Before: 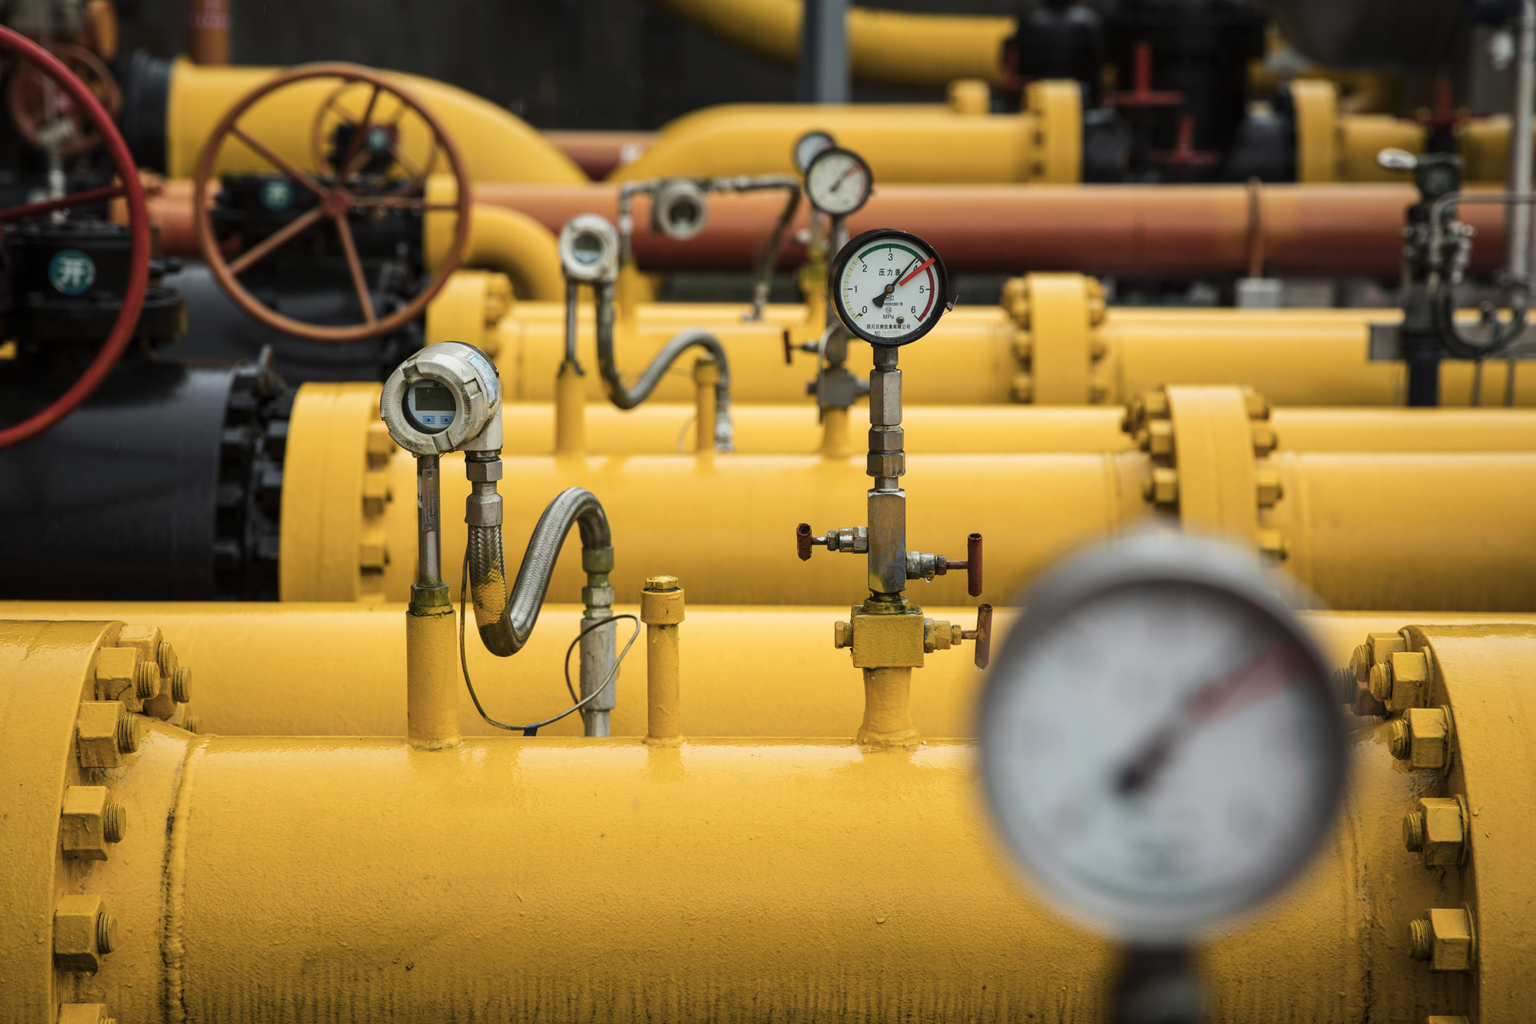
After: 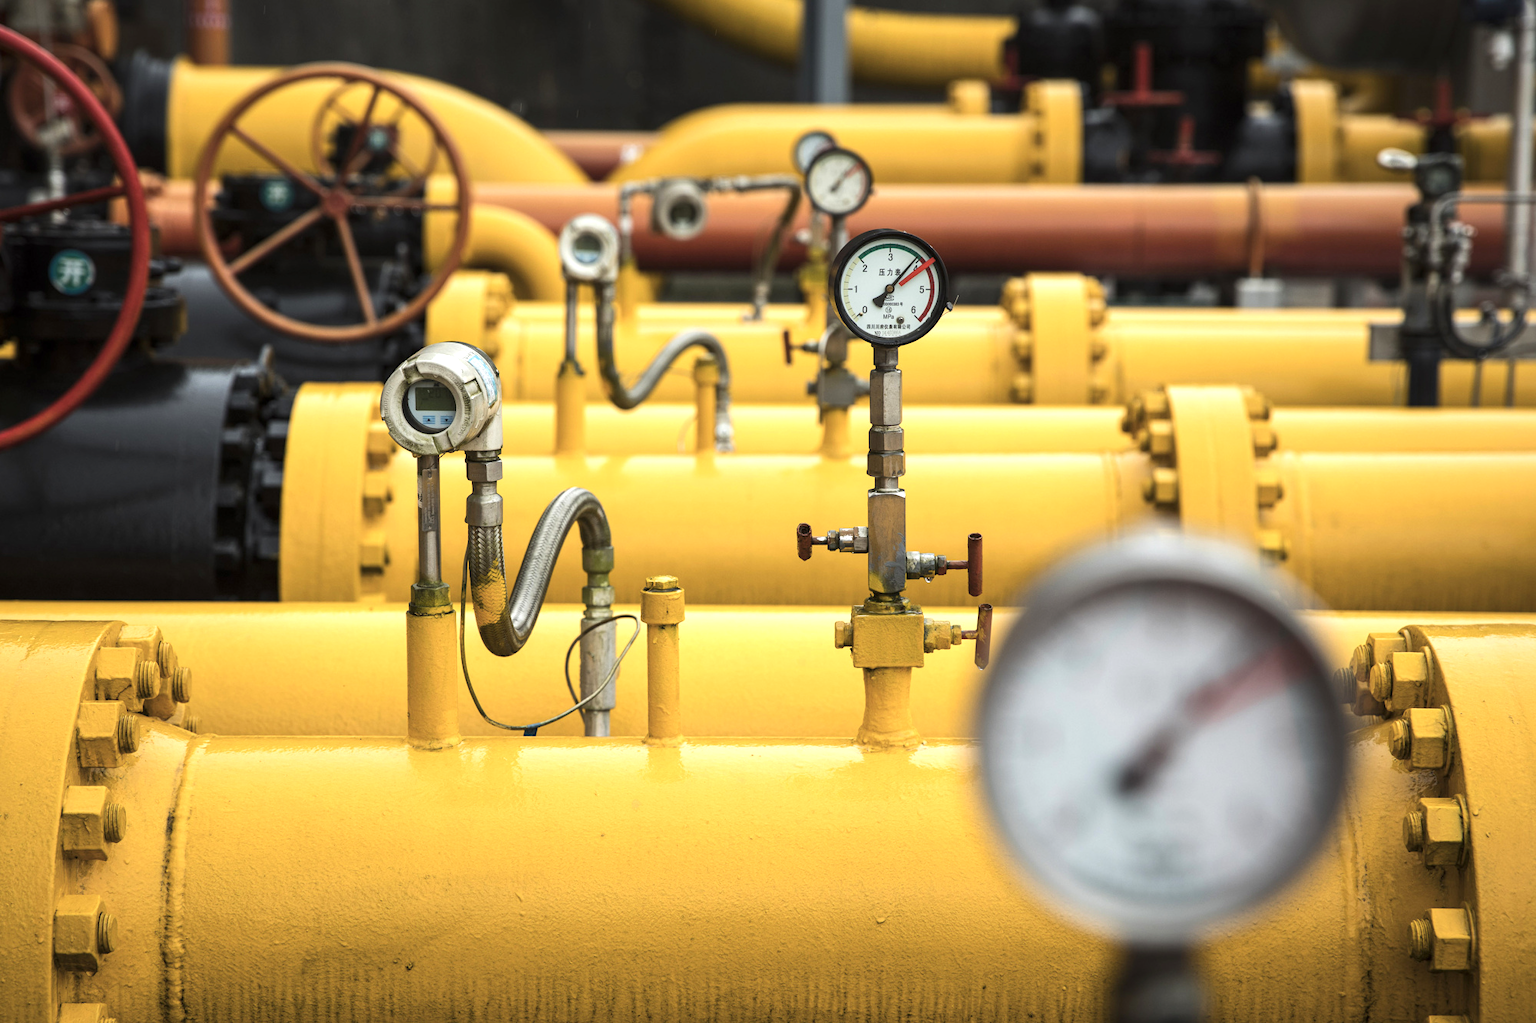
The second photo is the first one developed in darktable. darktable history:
contrast brightness saturation: saturation -0.035
exposure: exposure 0.602 EV, compensate highlight preservation false
